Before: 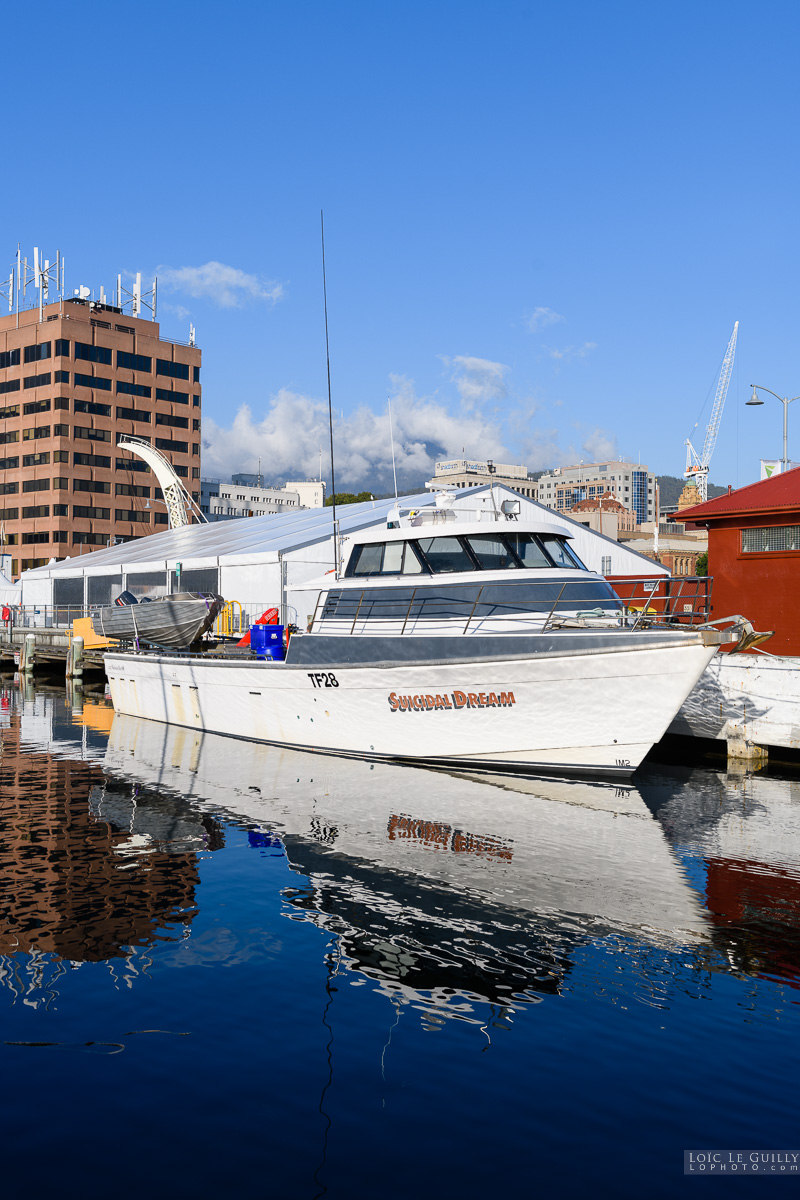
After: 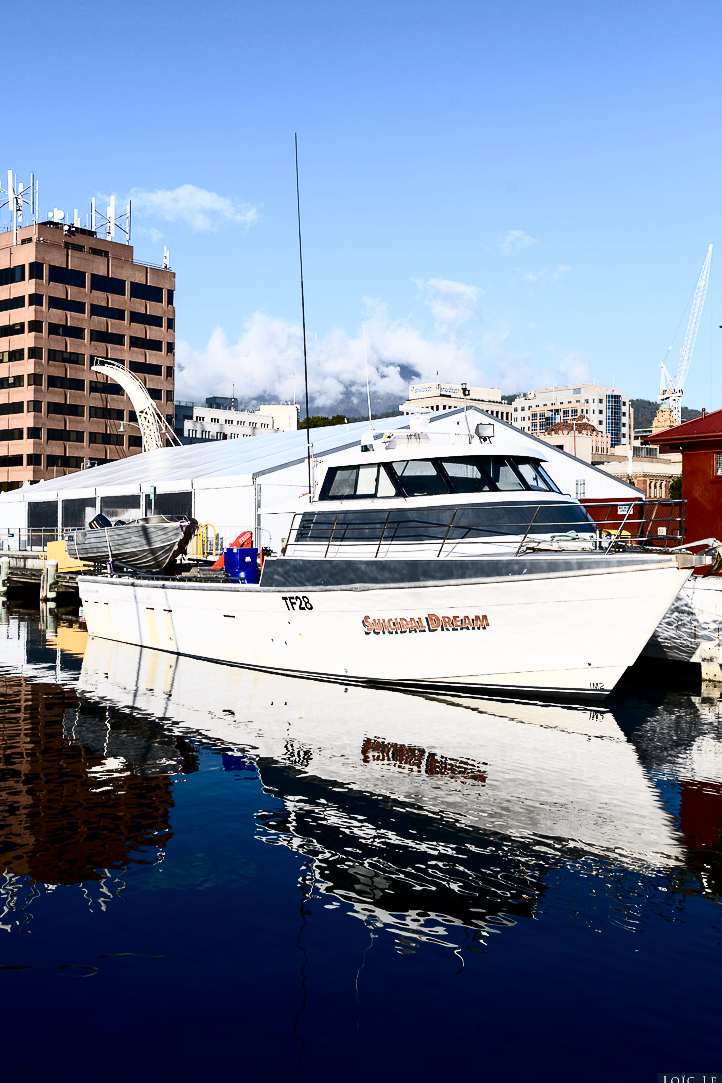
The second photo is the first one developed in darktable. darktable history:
contrast brightness saturation: contrast 0.5, saturation -0.1
crop: left 3.305%, top 6.436%, right 6.389%, bottom 3.258%
exposure: black level correction 0.001, compensate highlight preservation false
